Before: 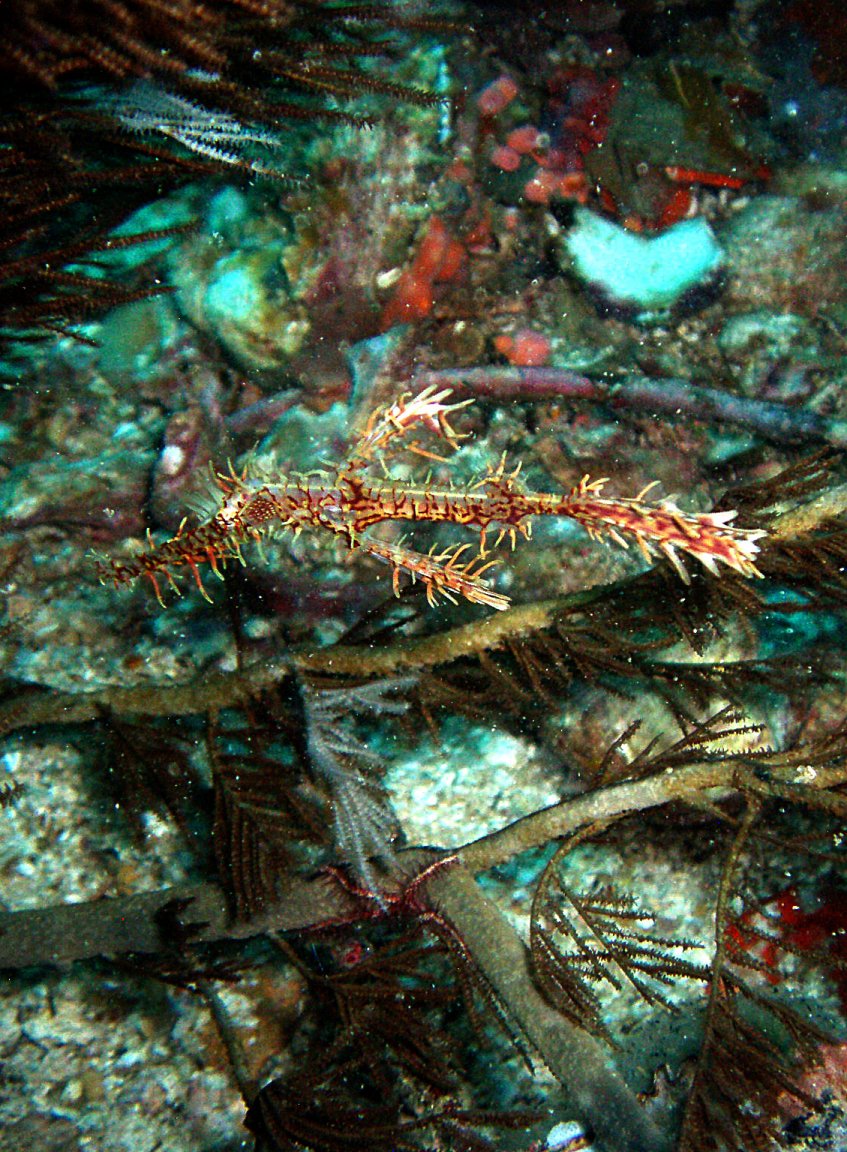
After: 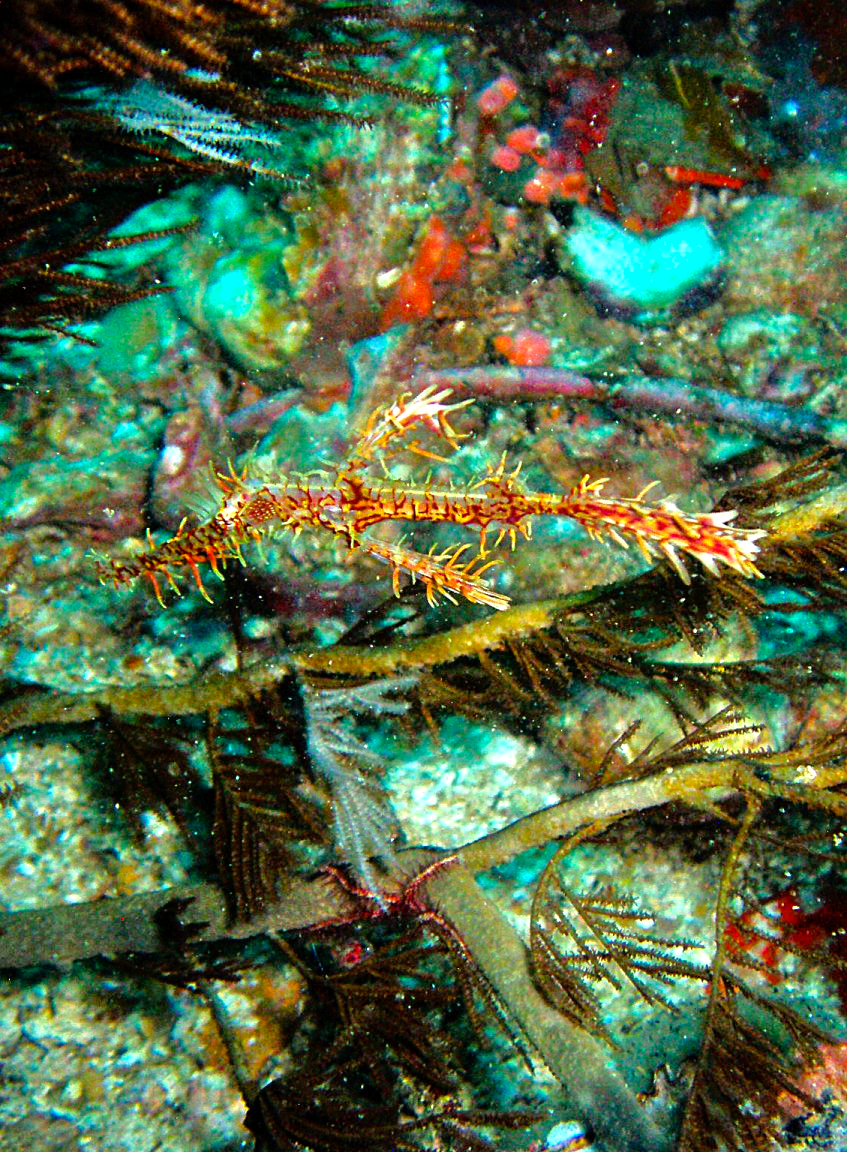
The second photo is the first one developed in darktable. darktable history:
color balance rgb: perceptual saturation grading › global saturation 30%, global vibrance 20%
shadows and highlights: shadows 24.5, highlights -78.15, soften with gaussian
tone equalizer: -7 EV 0.15 EV, -6 EV 0.6 EV, -5 EV 1.15 EV, -4 EV 1.33 EV, -3 EV 1.15 EV, -2 EV 0.6 EV, -1 EV 0.15 EV, mask exposure compensation -0.5 EV
